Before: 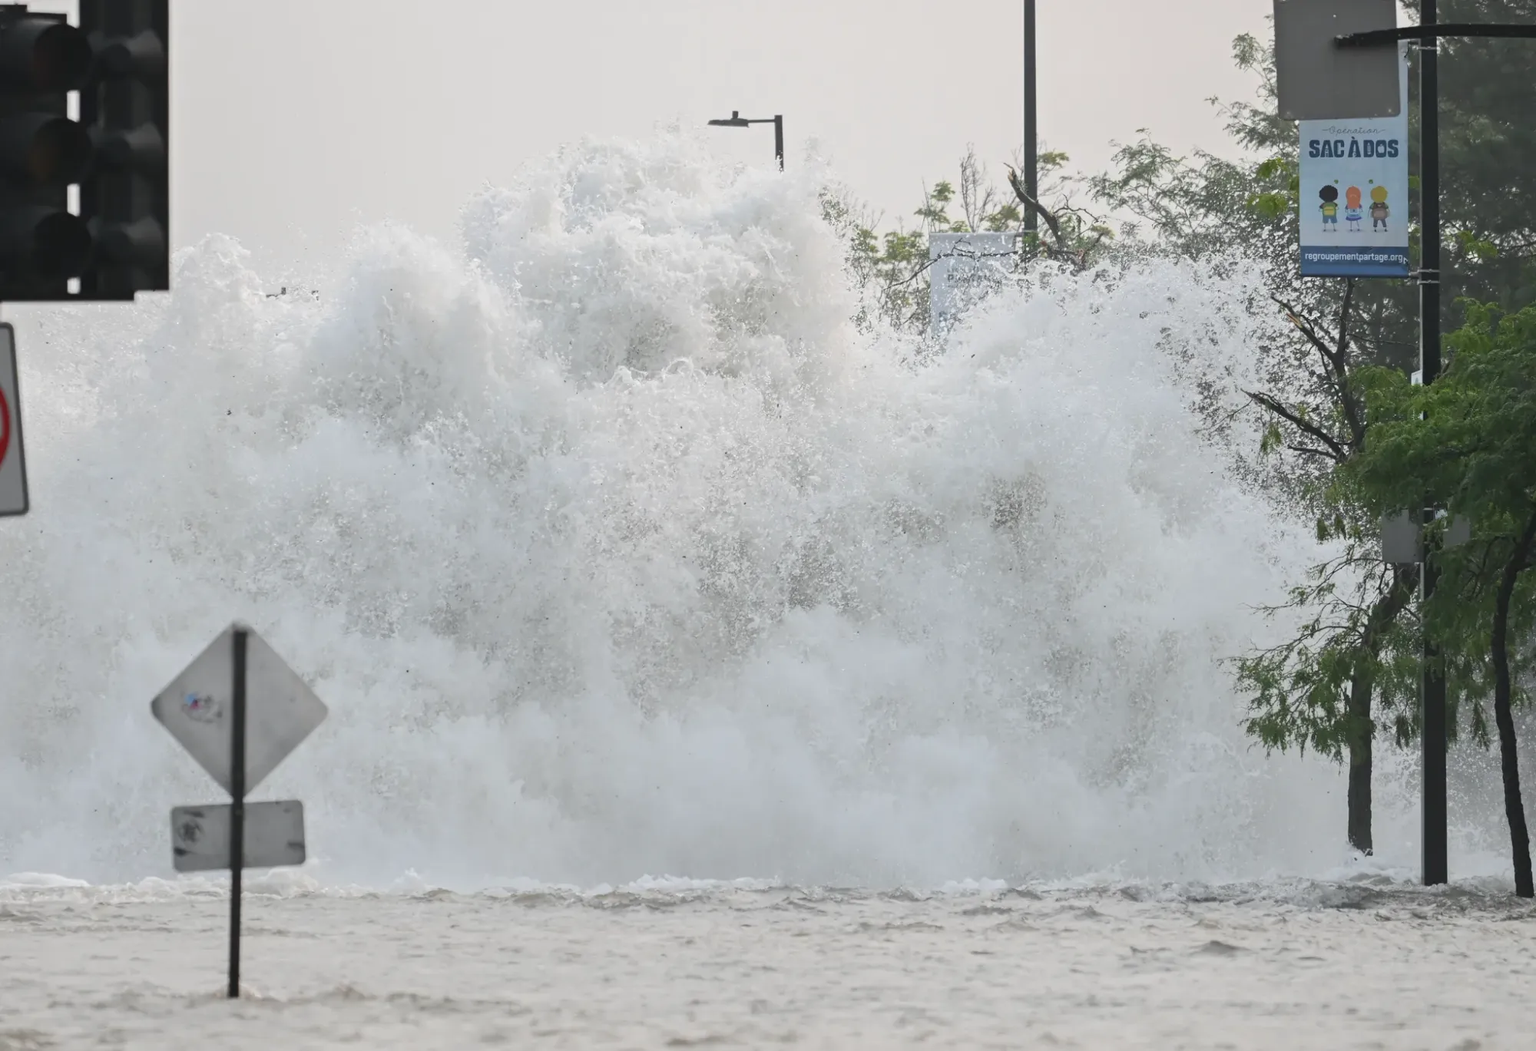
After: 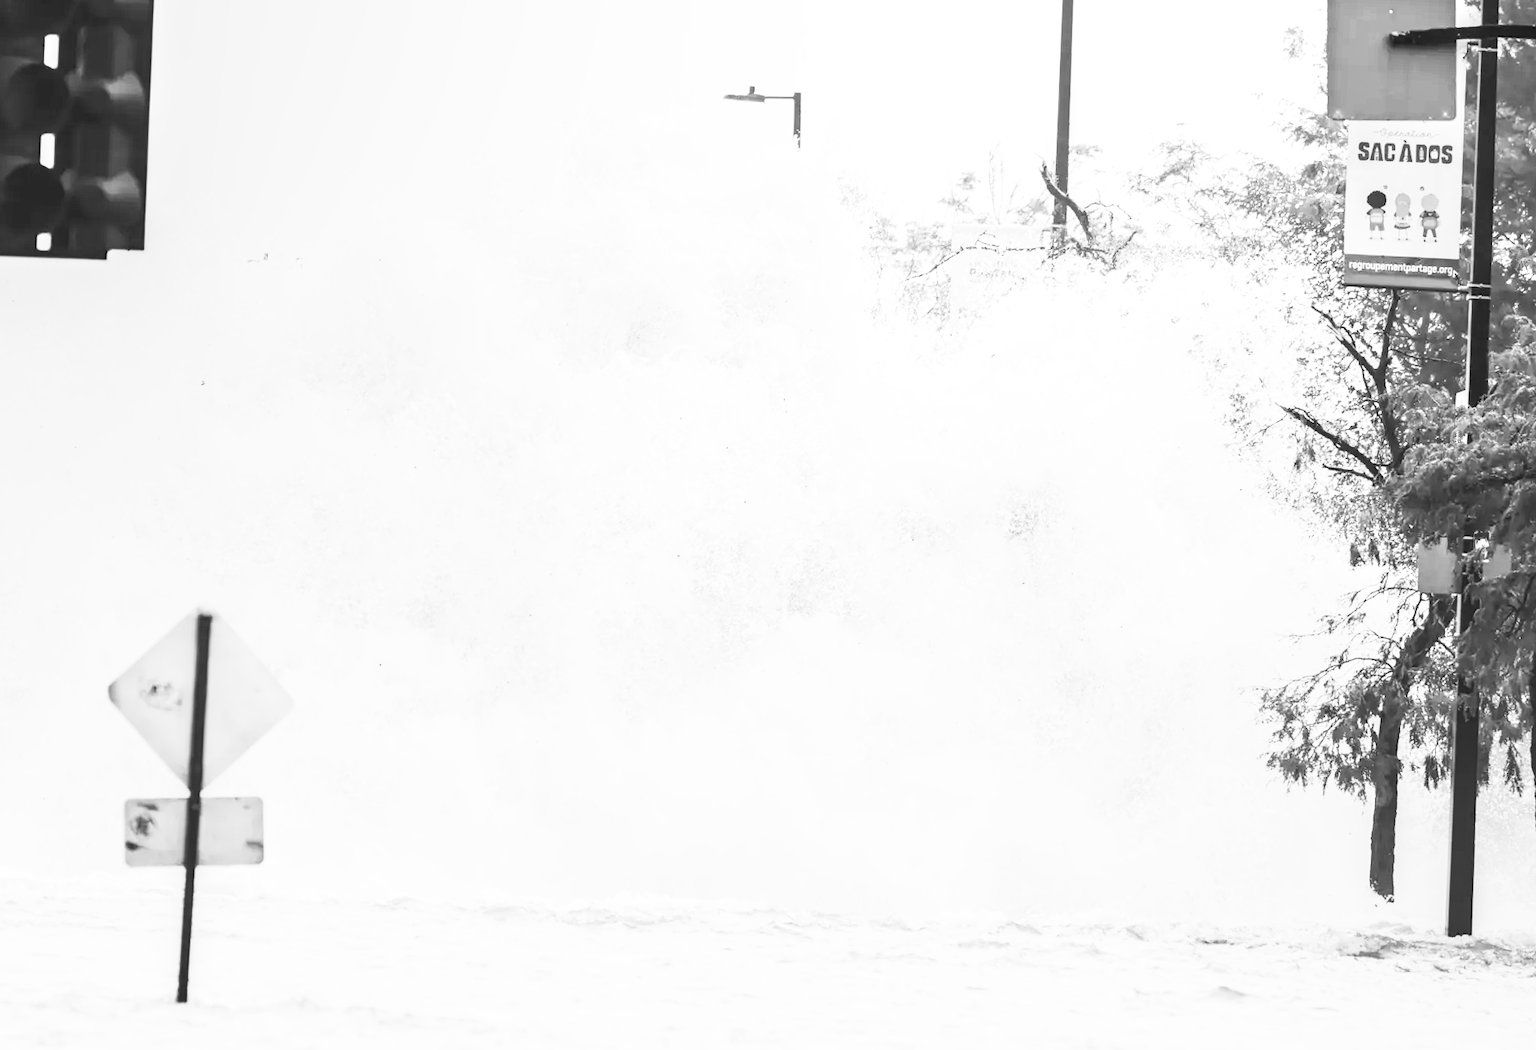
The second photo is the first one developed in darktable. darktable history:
contrast brightness saturation: contrast 0.53, brightness 0.47, saturation -1
crop and rotate: angle -2.38°
filmic rgb: middle gray luminance 9.23%, black relative exposure -10.55 EV, white relative exposure 3.45 EV, threshold 6 EV, target black luminance 0%, hardness 5.98, latitude 59.69%, contrast 1.087, highlights saturation mix 5%, shadows ↔ highlights balance 29.23%, add noise in highlights 0, preserve chrominance no, color science v3 (2019), use custom middle-gray values true, iterations of high-quality reconstruction 0, contrast in highlights soft, enable highlight reconstruction true
local contrast: detail 130%
